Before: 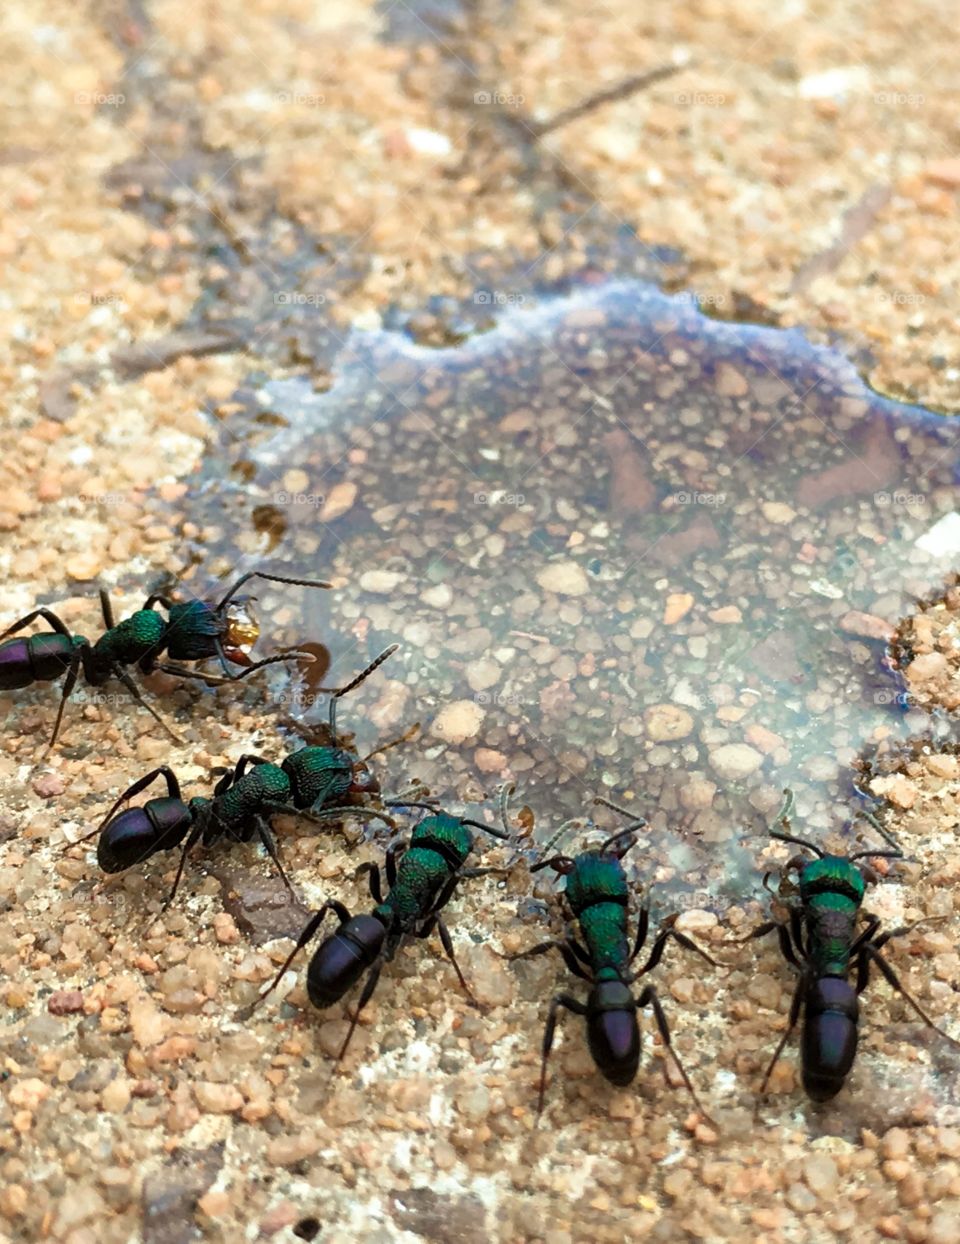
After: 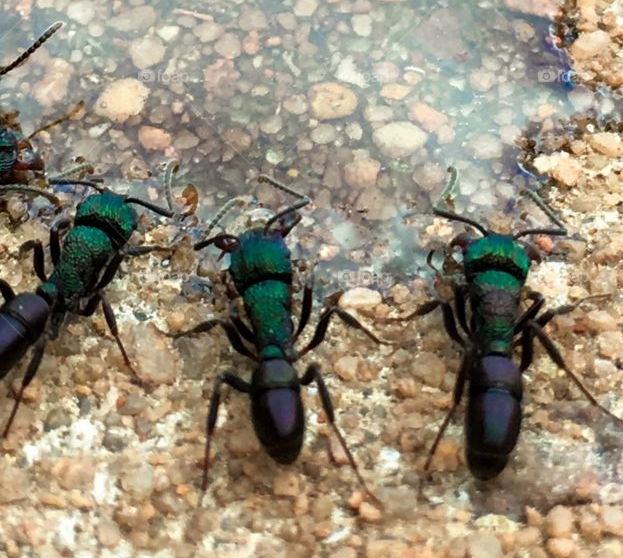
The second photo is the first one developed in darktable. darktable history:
crop and rotate: left 35.01%, top 50.139%, bottom 4.986%
